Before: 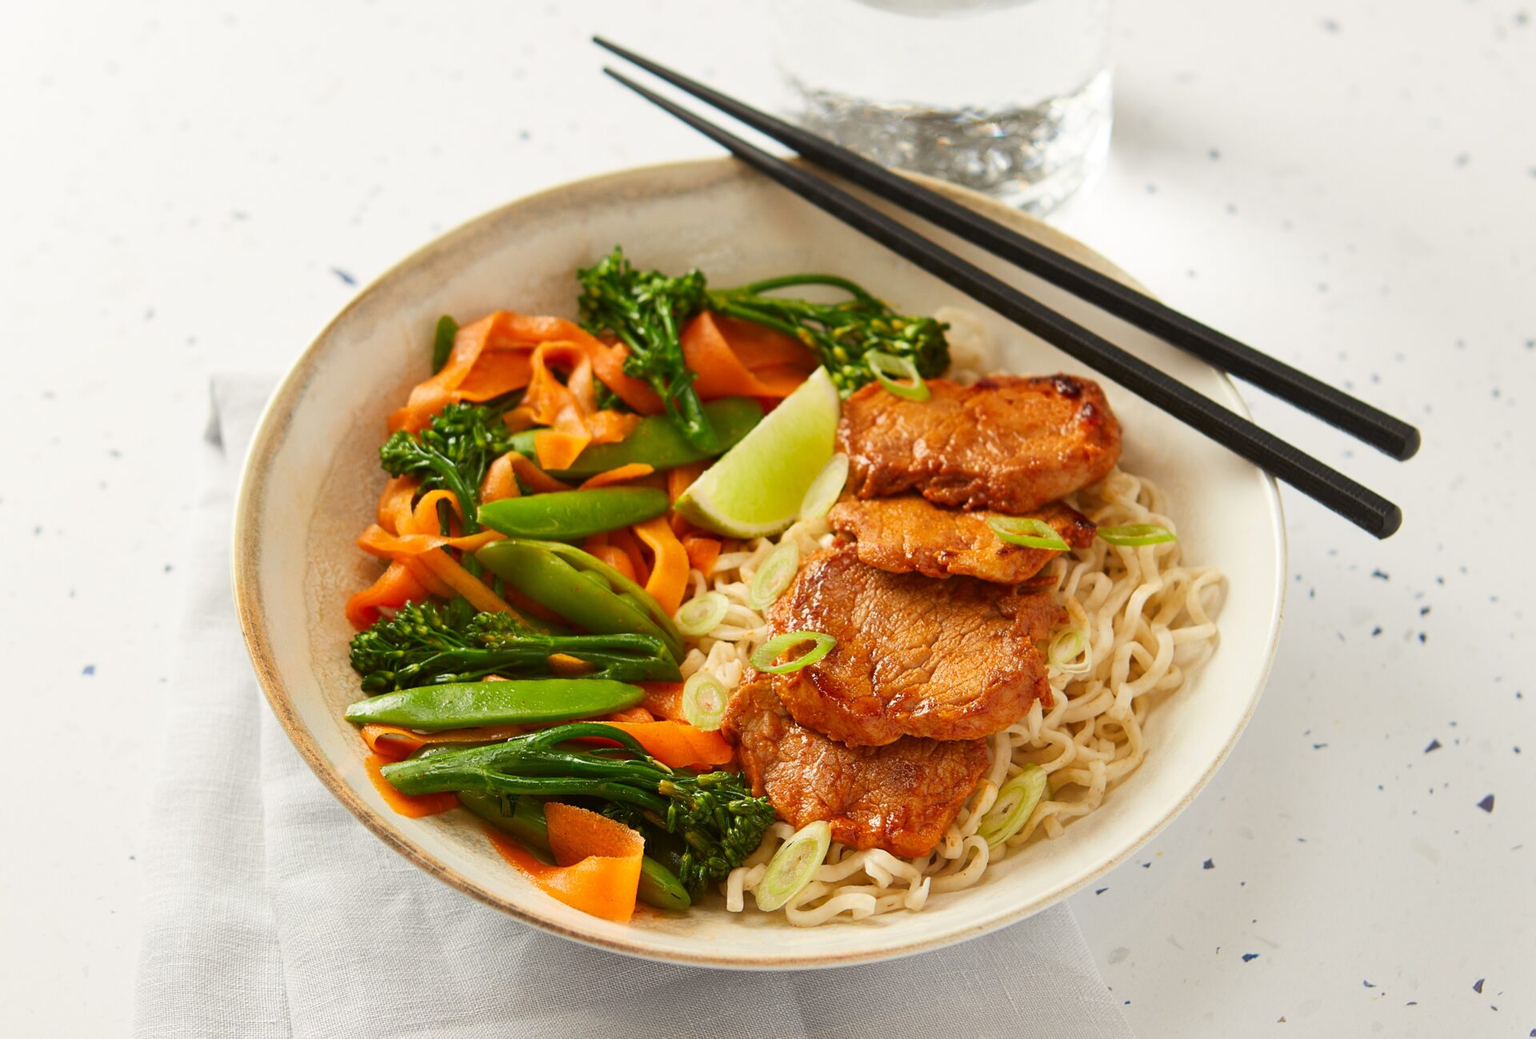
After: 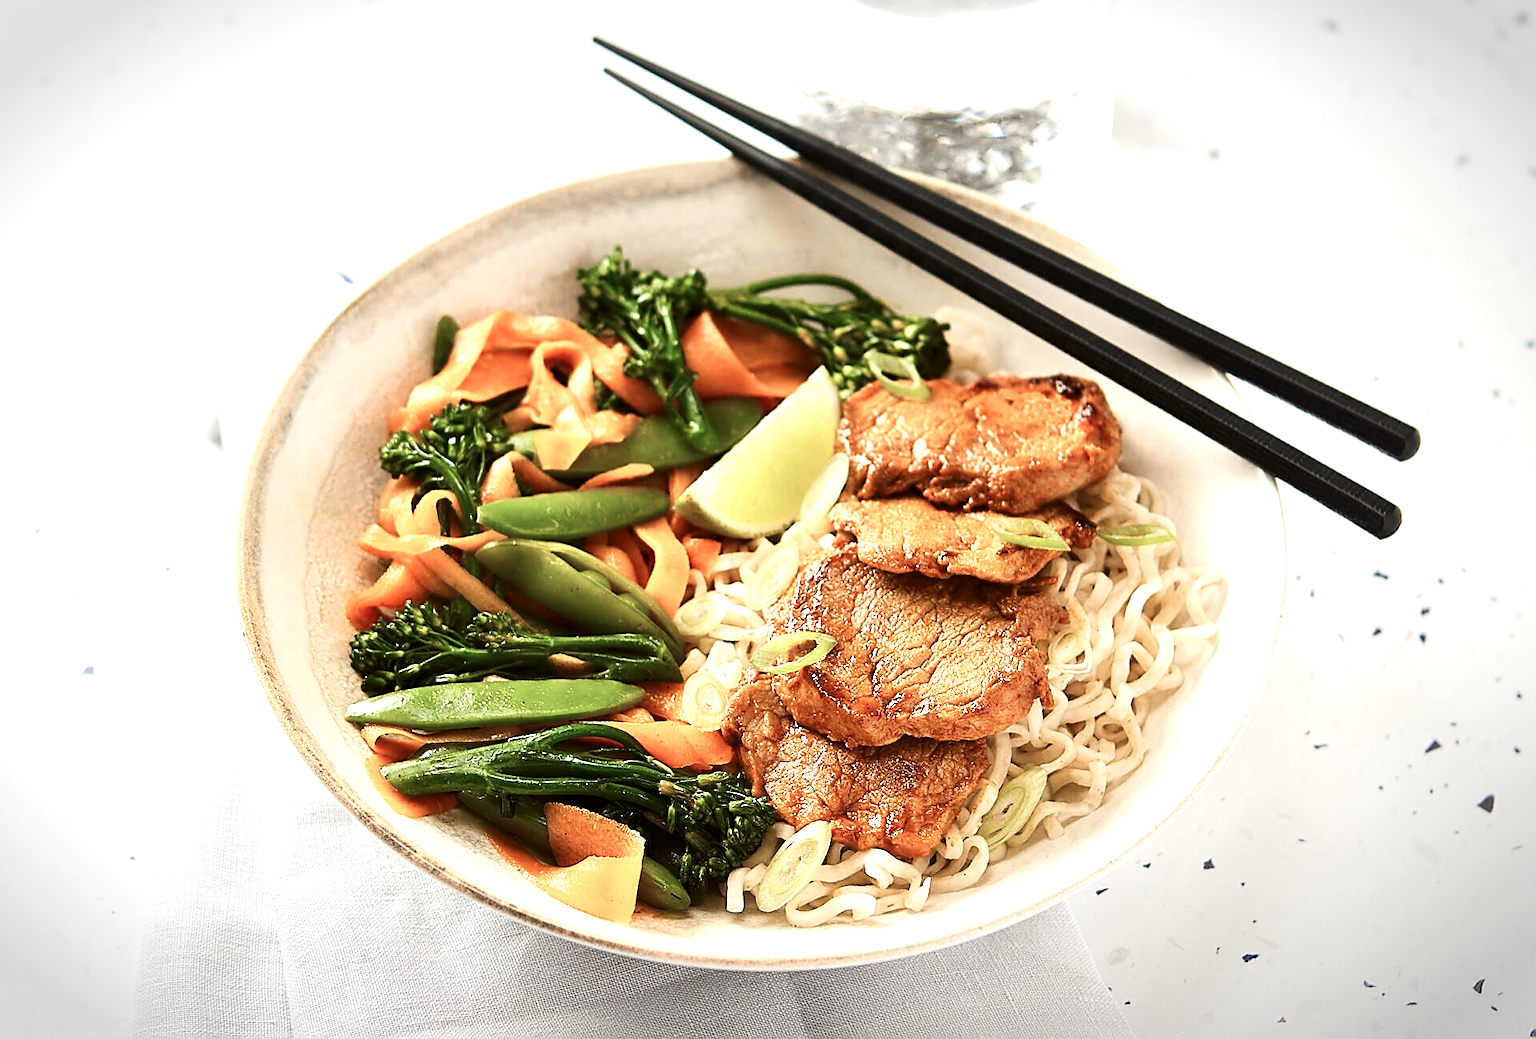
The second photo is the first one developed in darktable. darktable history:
exposure: exposure 0.77 EV, compensate highlight preservation false
vibrance: vibrance 0%
tone curve: curves: ch0 [(0, 0) (0.004, 0.001) (0.133, 0.112) (0.325, 0.362) (0.832, 0.893) (1, 1)], color space Lab, linked channels, preserve colors none
sharpen: radius 1.4, amount 1.25, threshold 0.7
vignetting: automatic ratio true
contrast brightness saturation: brightness -0.2, saturation 0.08
color zones: curves: ch0 [(0, 0.559) (0.153, 0.551) (0.229, 0.5) (0.429, 0.5) (0.571, 0.5) (0.714, 0.5) (0.857, 0.5) (1, 0.559)]; ch1 [(0, 0.417) (0.112, 0.336) (0.213, 0.26) (0.429, 0.34) (0.571, 0.35) (0.683, 0.331) (0.857, 0.344) (1, 0.417)]
